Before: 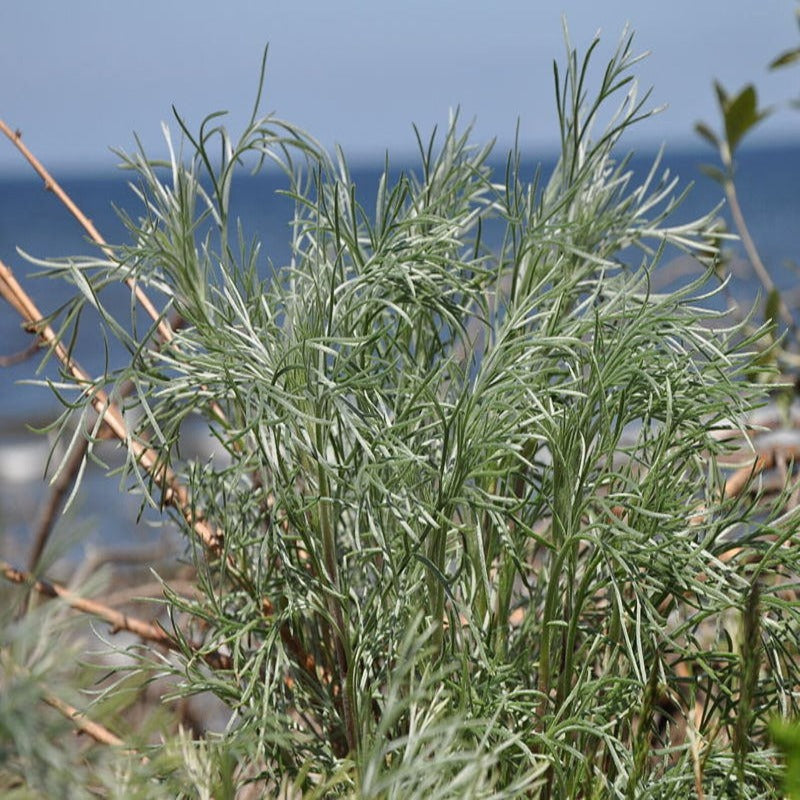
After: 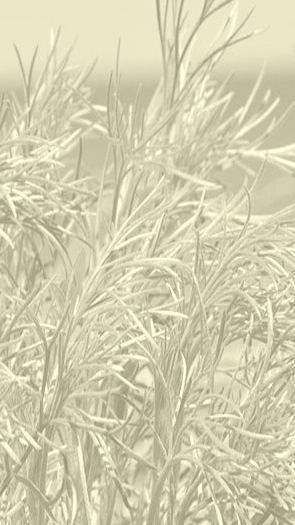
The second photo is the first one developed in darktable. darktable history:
crop and rotate: left 49.936%, top 10.094%, right 13.136%, bottom 24.256%
colorize: hue 43.2°, saturation 40%, version 1
